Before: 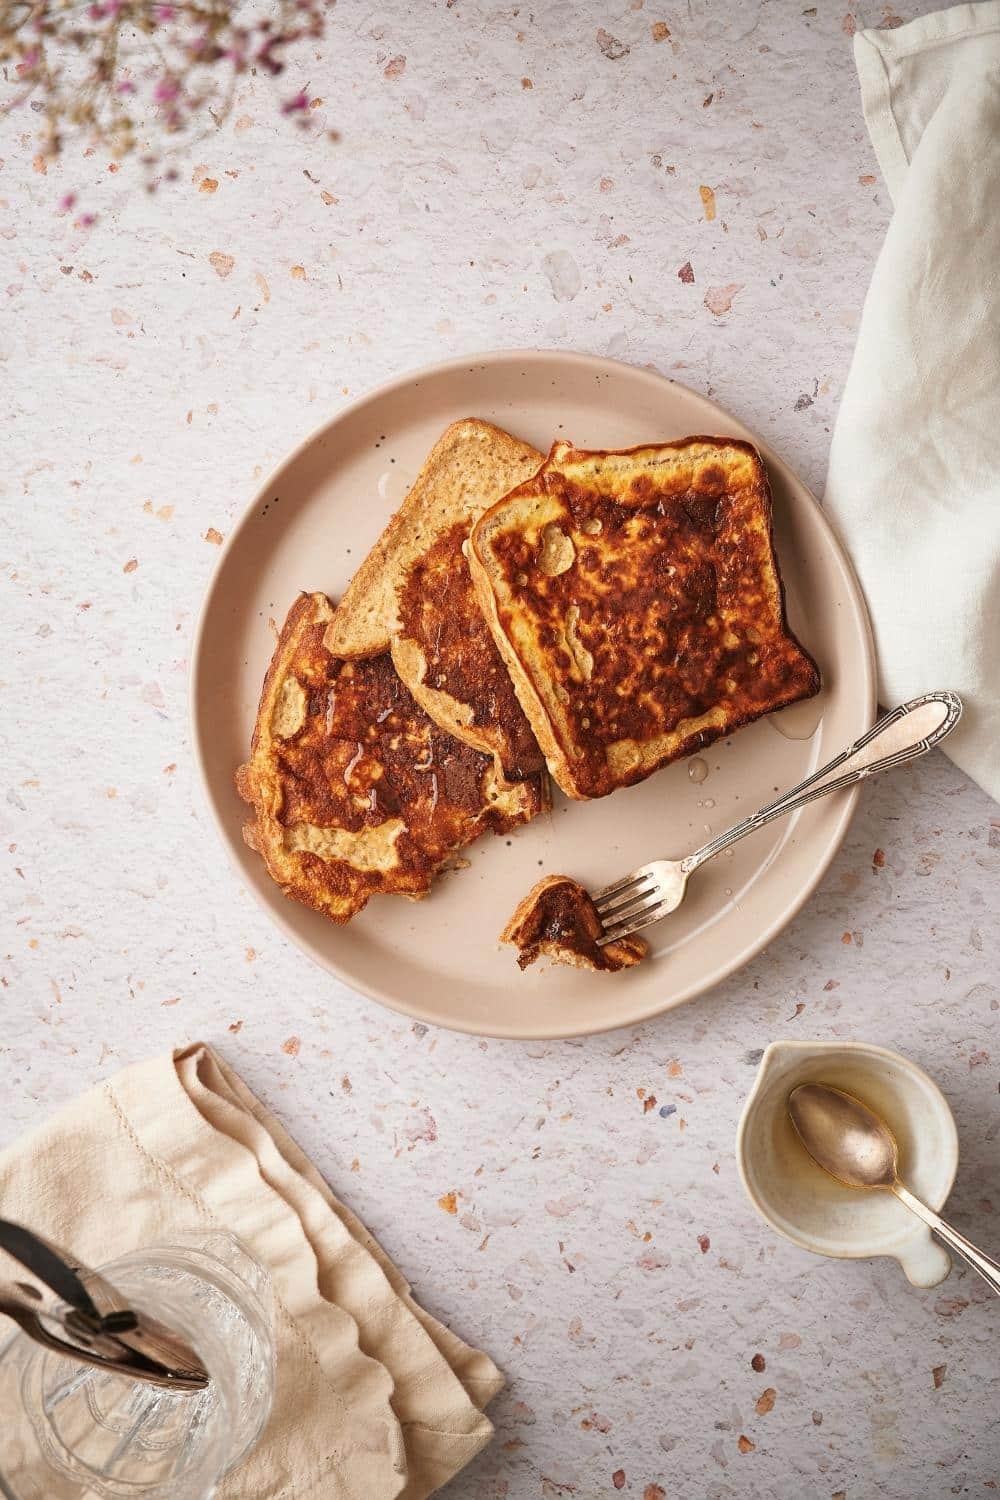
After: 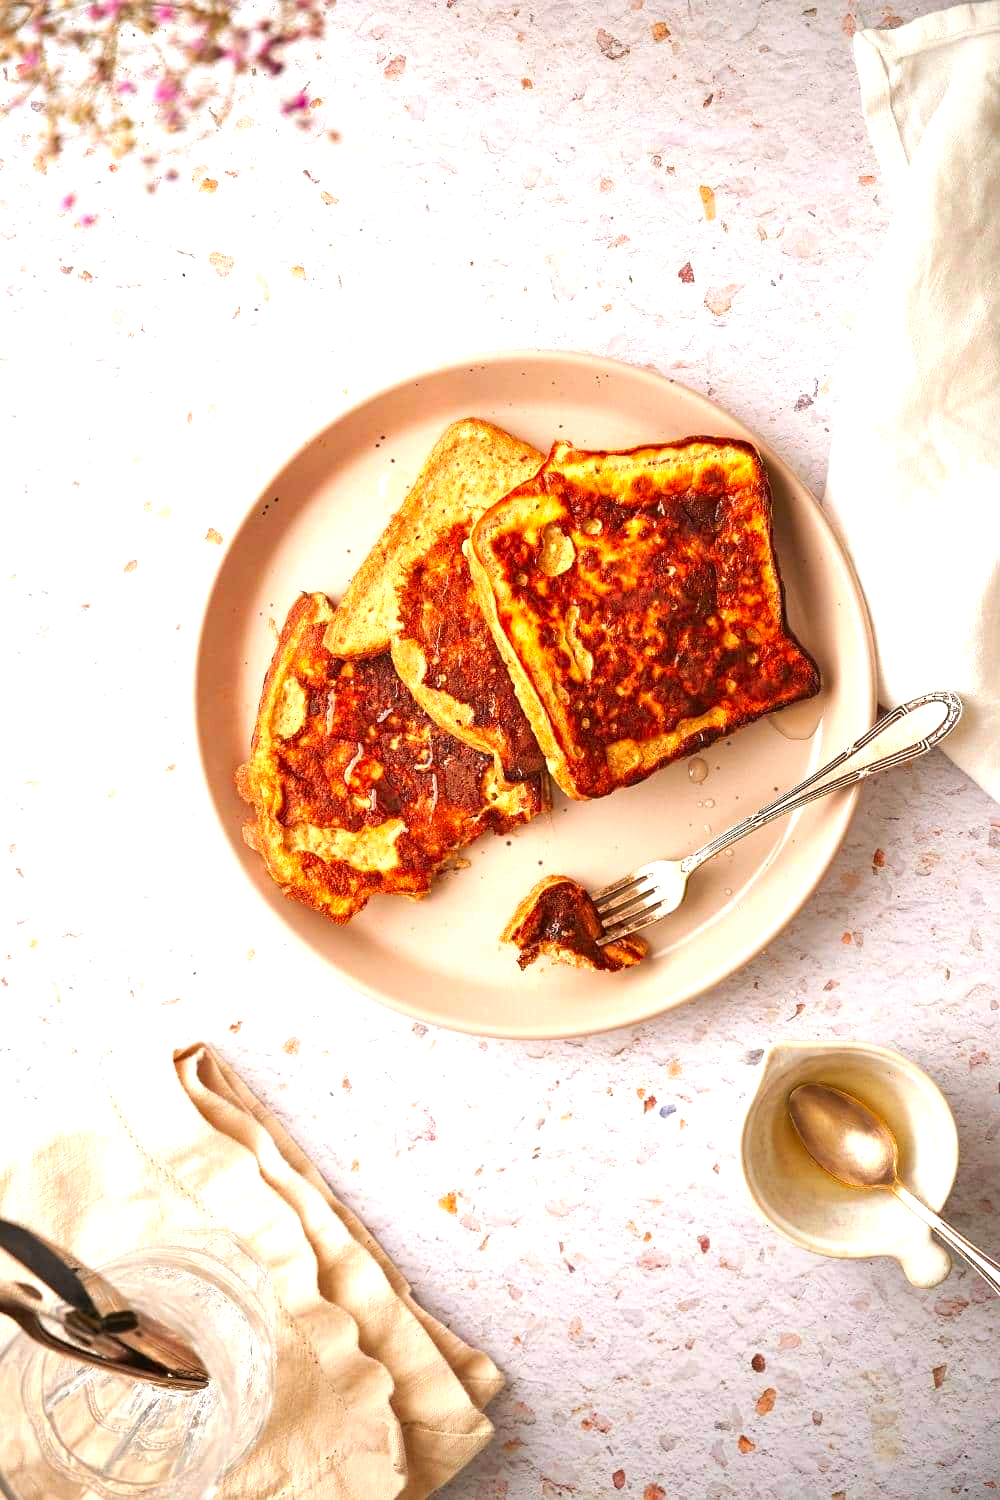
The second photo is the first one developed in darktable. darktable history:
contrast brightness saturation: brightness -0.02, saturation 0.358
exposure: exposure 0.826 EV, compensate highlight preservation false
